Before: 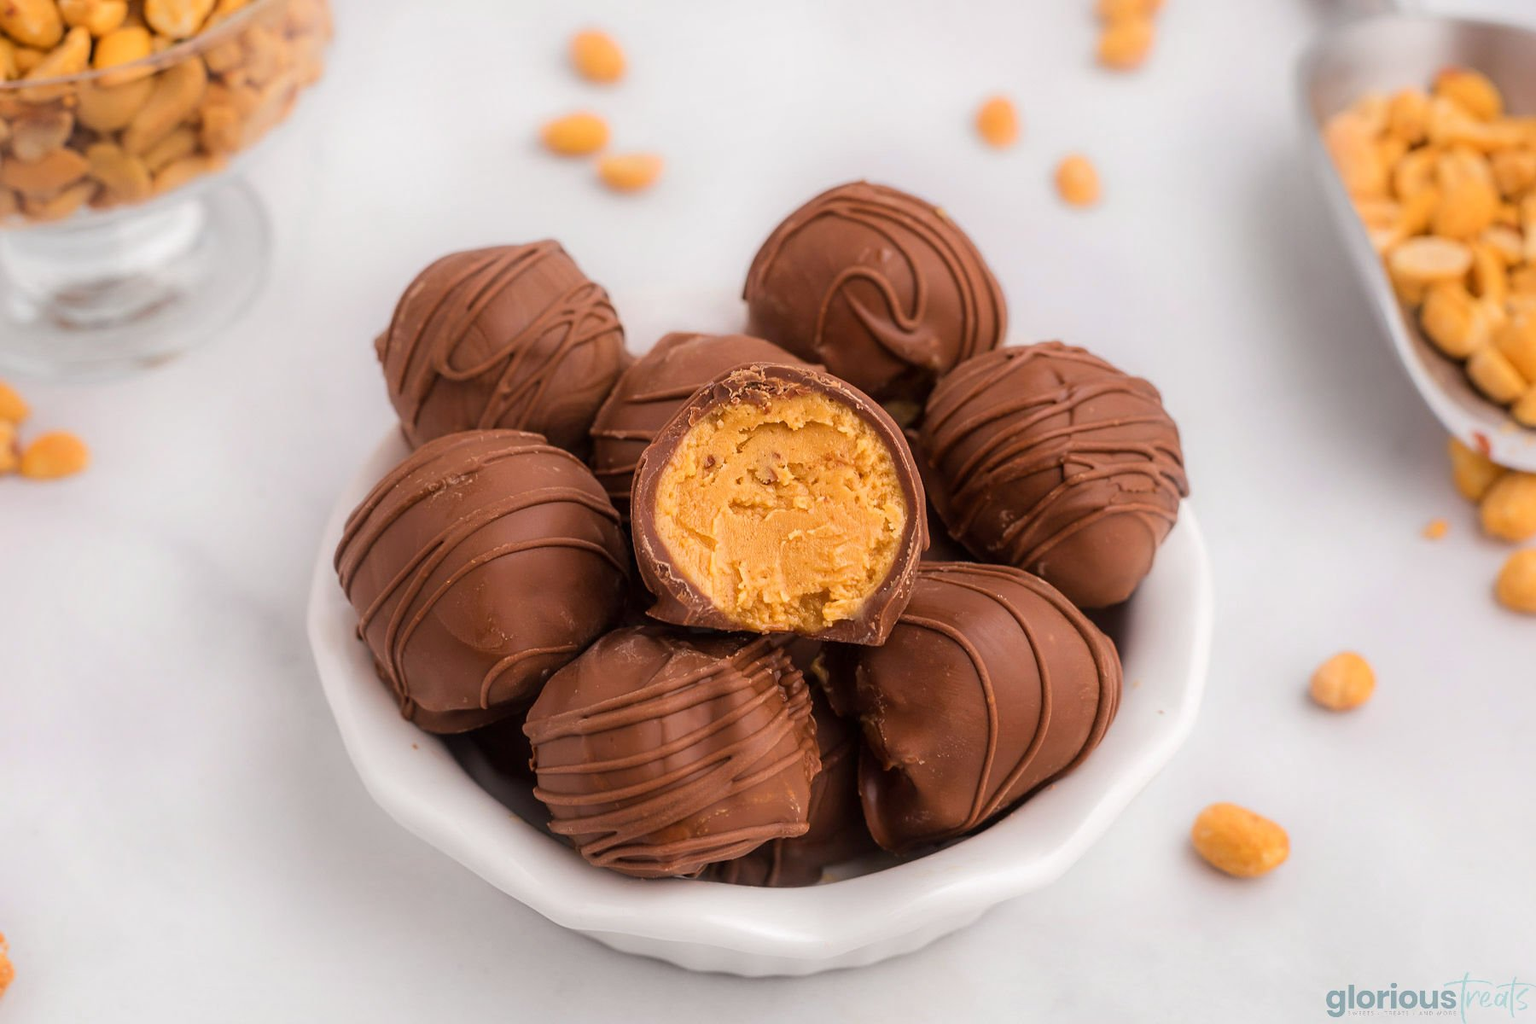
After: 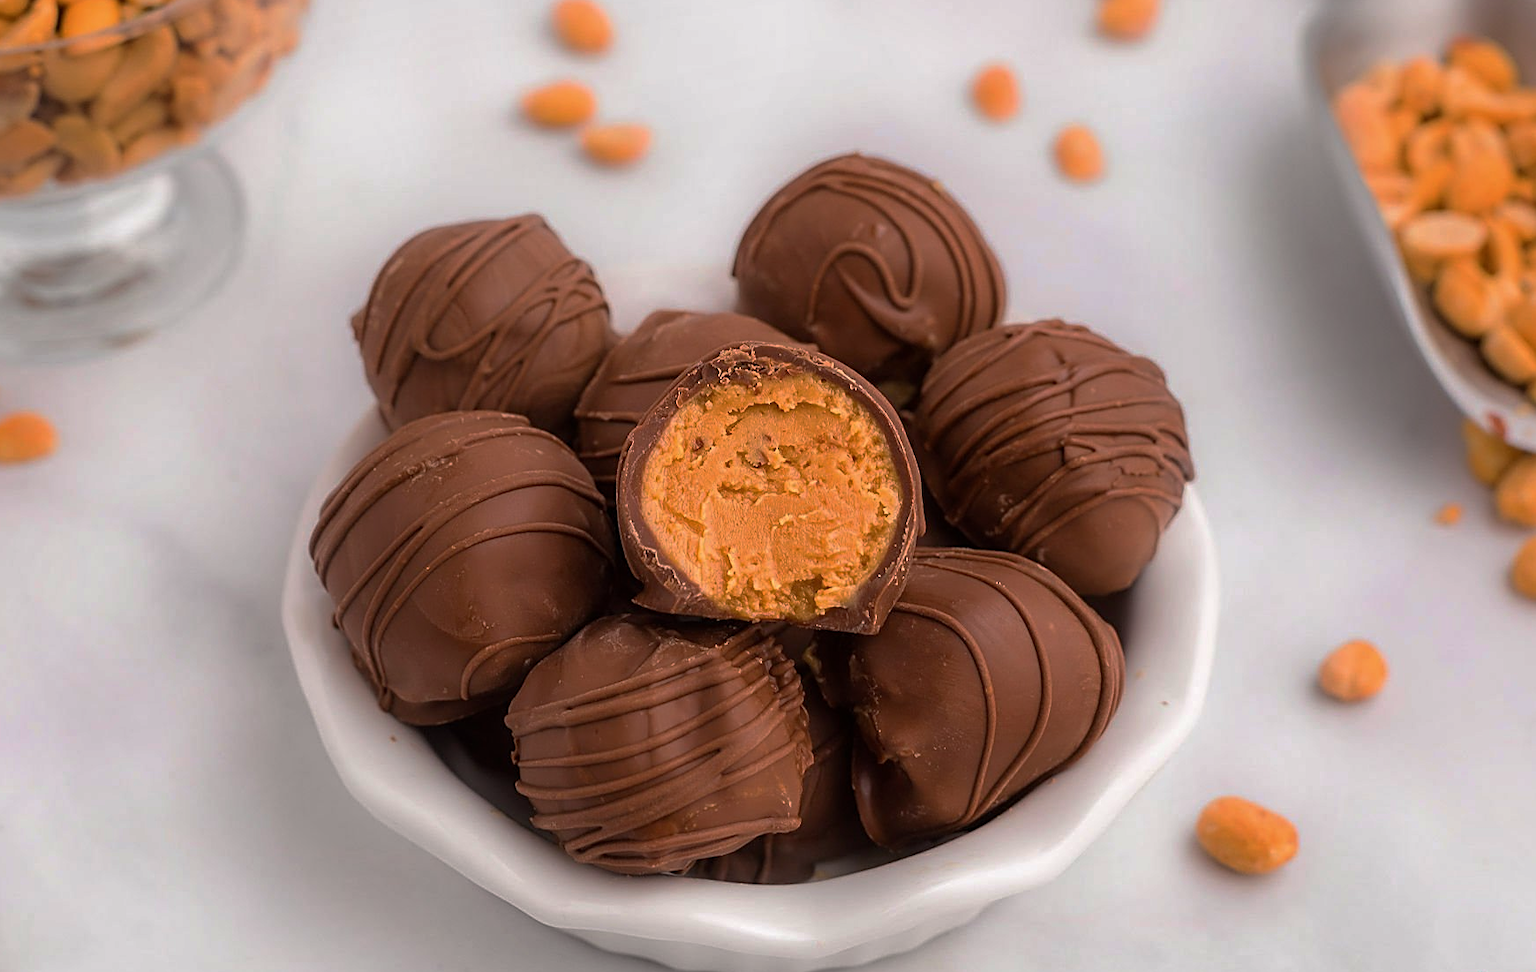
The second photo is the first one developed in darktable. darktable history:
sharpen: on, module defaults
base curve: curves: ch0 [(0, 0) (0.595, 0.418) (1, 1)], preserve colors none
crop: left 2.282%, top 3.212%, right 1.024%, bottom 4.902%
